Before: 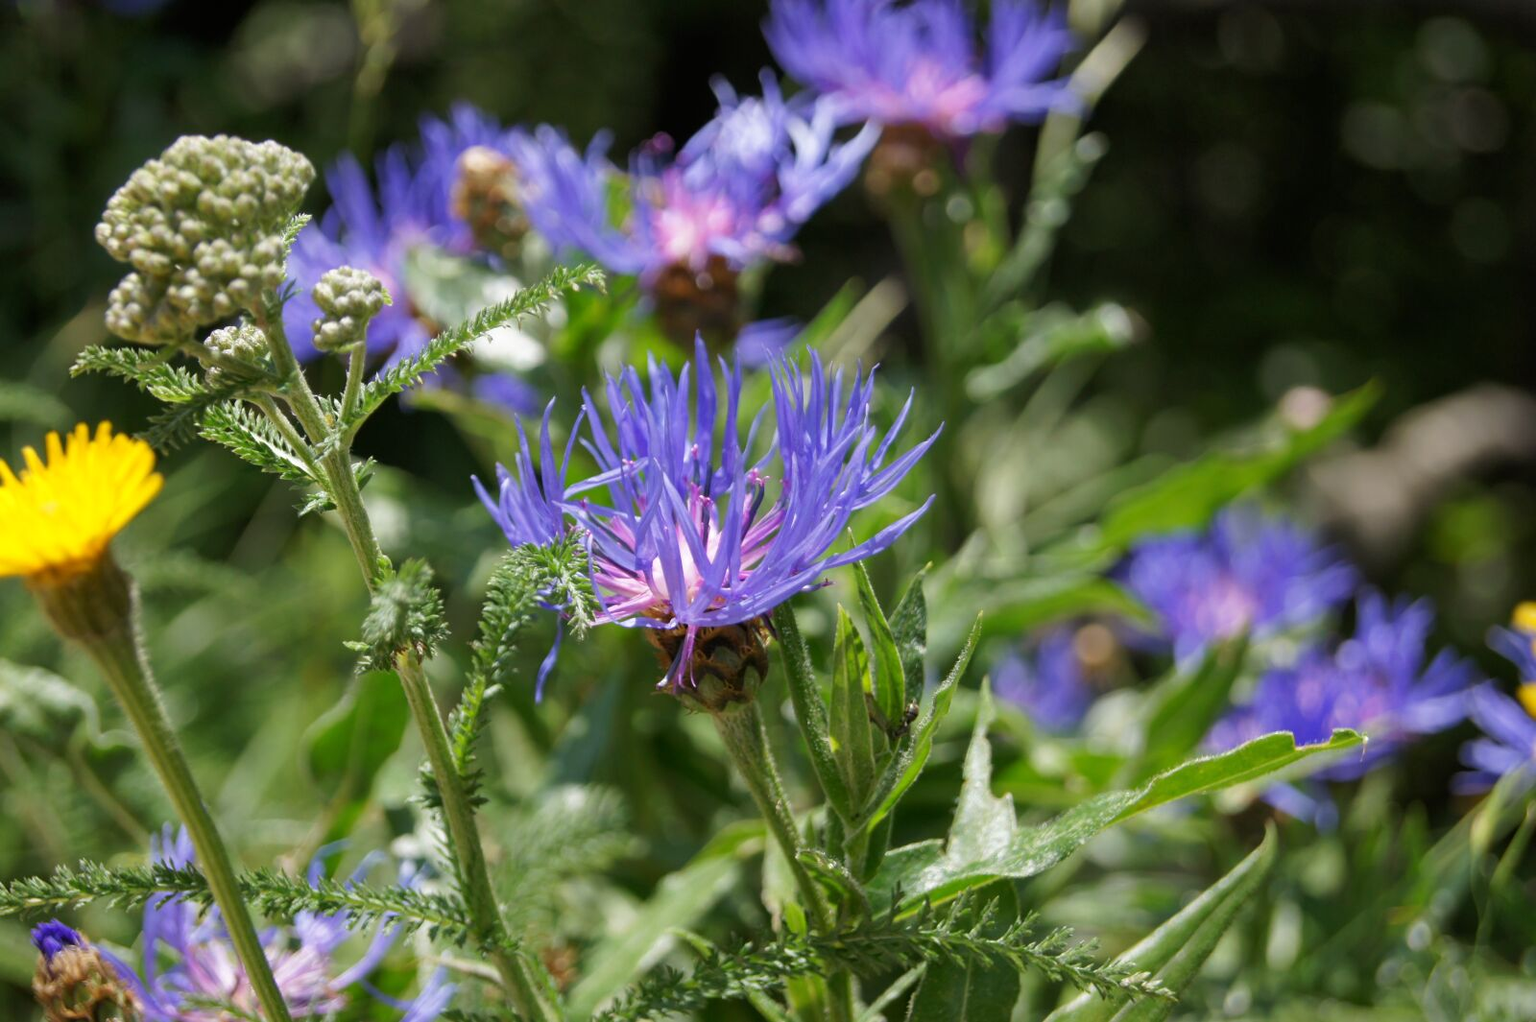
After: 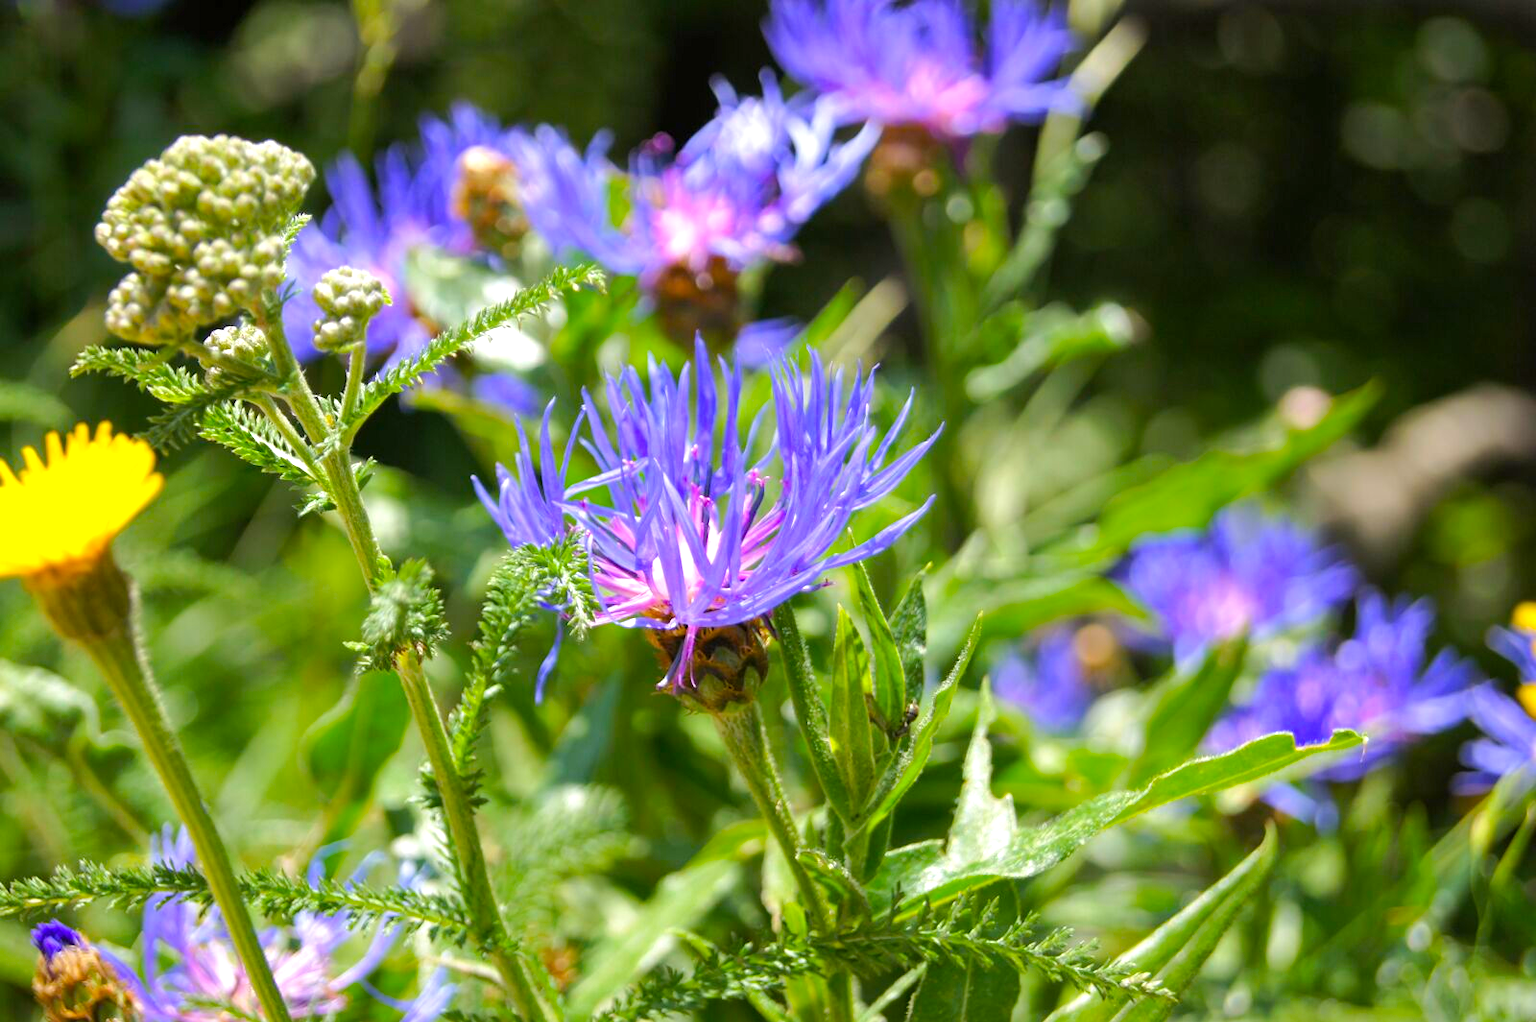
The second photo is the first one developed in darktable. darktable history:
color balance rgb: perceptual saturation grading › global saturation 25%, perceptual brilliance grading › mid-tones 10%, perceptual brilliance grading › shadows 15%, global vibrance 20%
exposure: exposure 0.6 EV, compensate highlight preservation false
